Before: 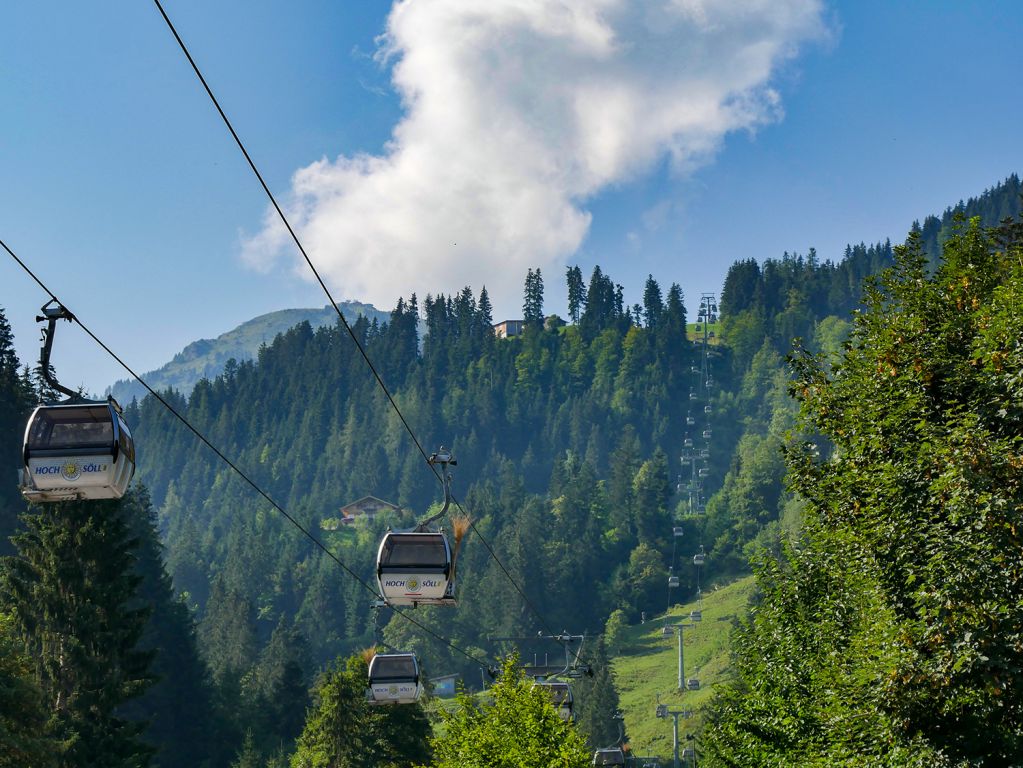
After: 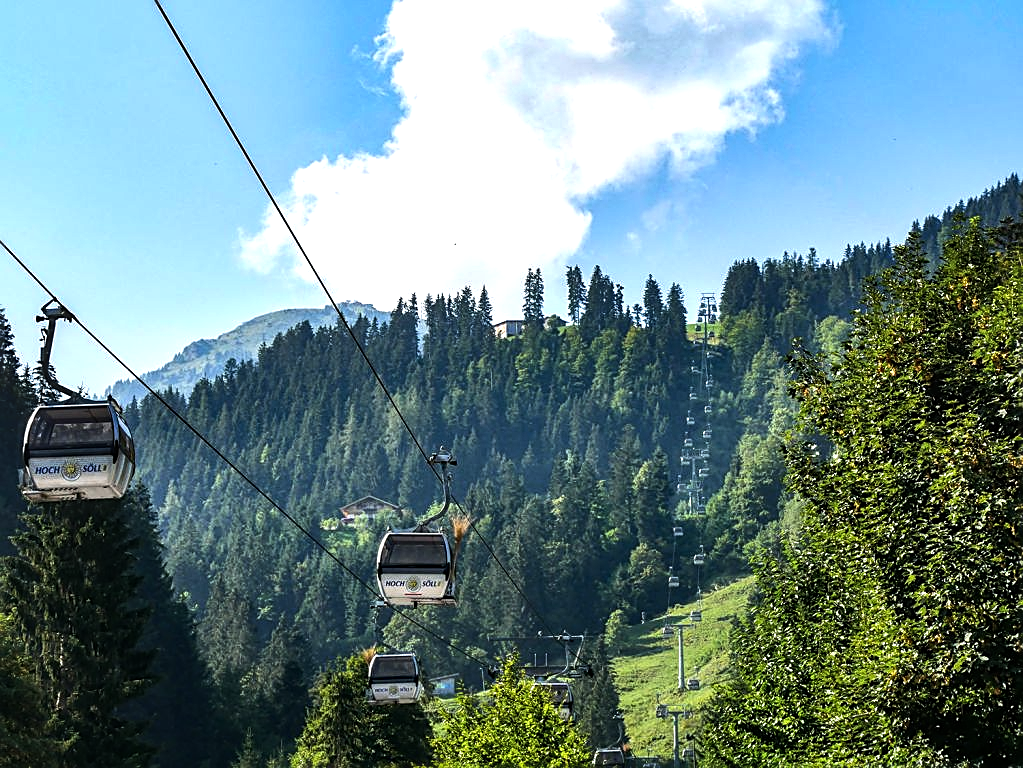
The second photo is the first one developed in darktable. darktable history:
sharpen: on, module defaults
tone equalizer: -8 EV -1.08 EV, -7 EV -1.01 EV, -6 EV -0.867 EV, -5 EV -0.578 EV, -3 EV 0.578 EV, -2 EV 0.867 EV, -1 EV 1.01 EV, +0 EV 1.08 EV, edges refinement/feathering 500, mask exposure compensation -1.57 EV, preserve details no
local contrast: on, module defaults
exposure: exposure 0.127 EV, compensate highlight preservation false
